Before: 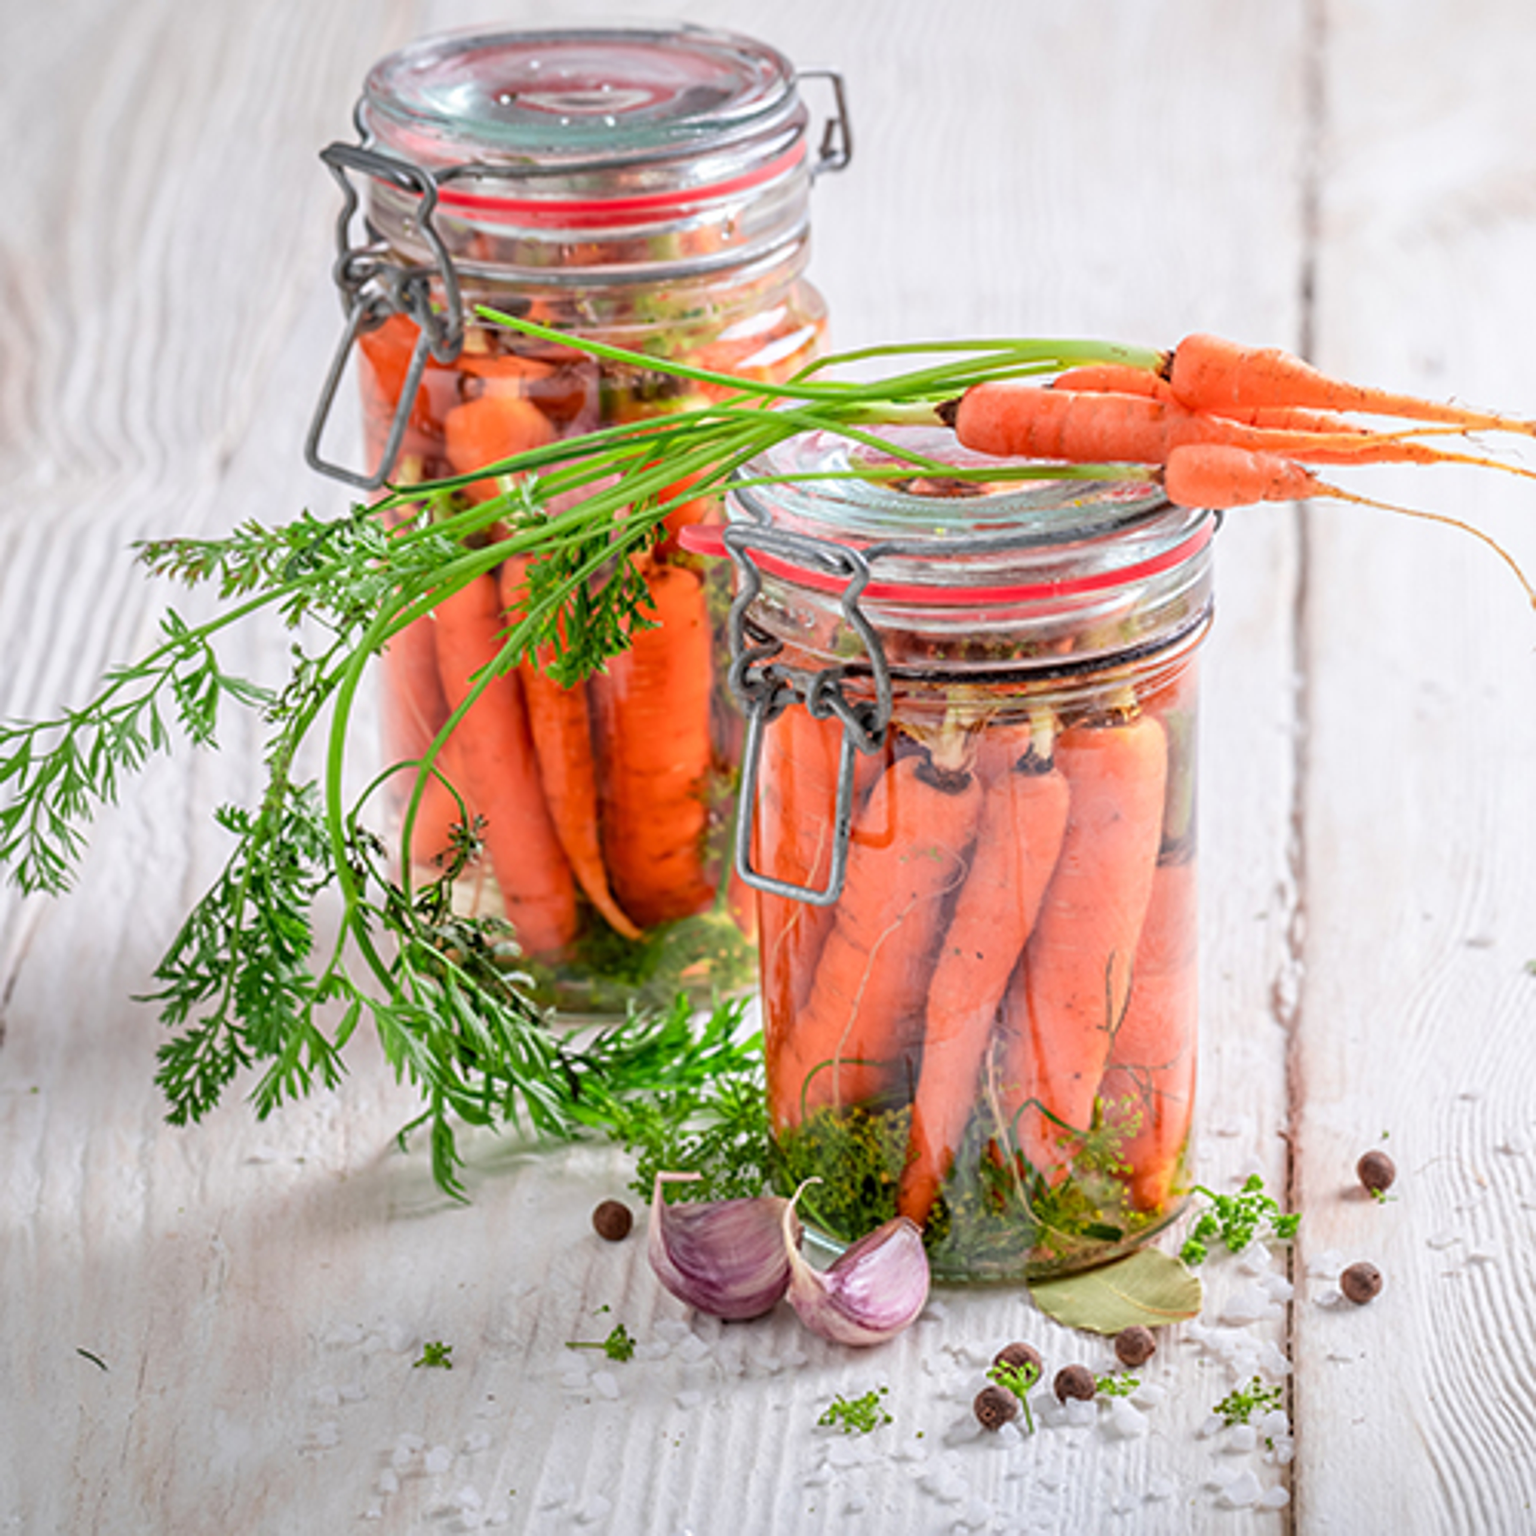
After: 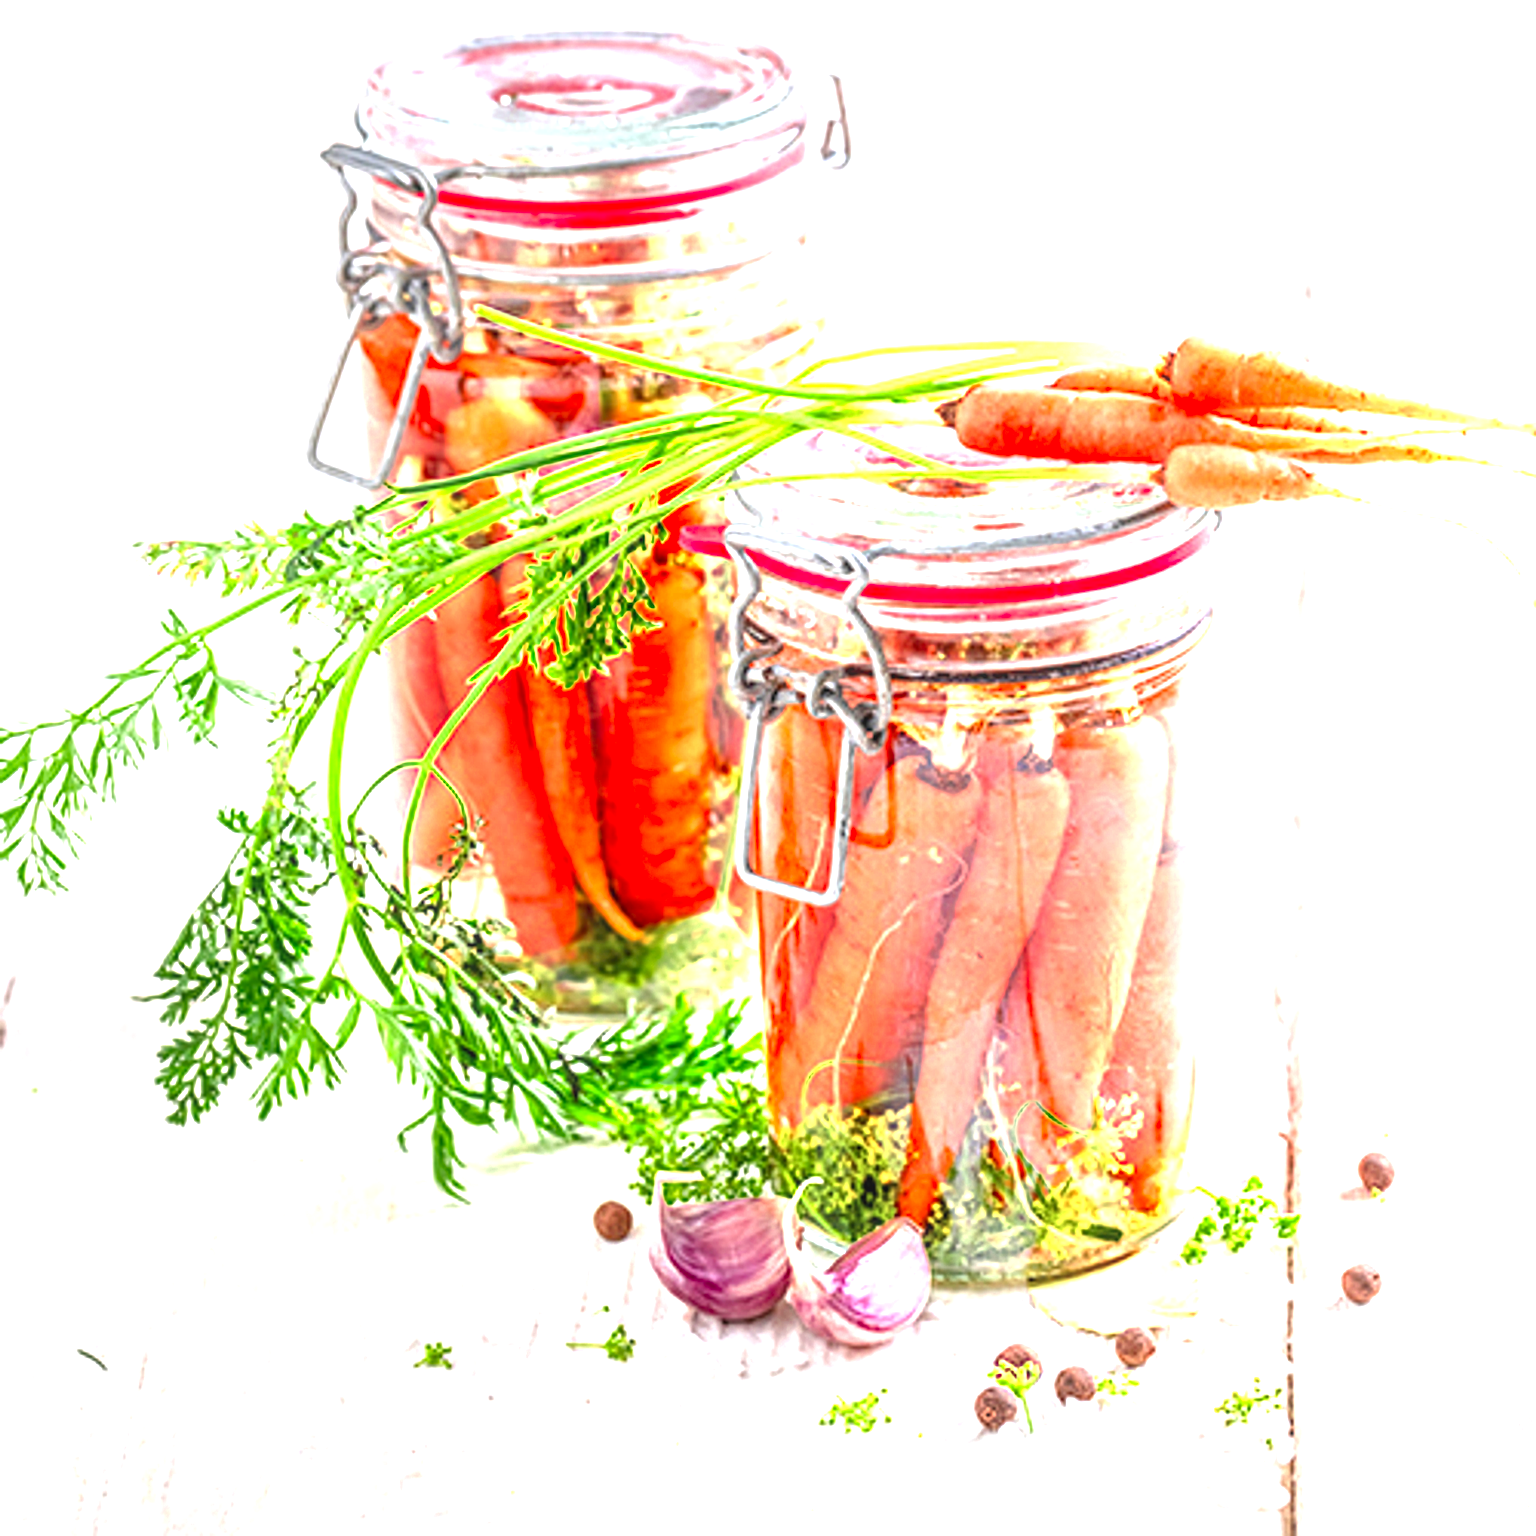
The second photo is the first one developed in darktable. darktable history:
exposure: black level correction 0, exposure 1.668 EV, compensate highlight preservation false
local contrast: highlights 3%, shadows 7%, detail 134%
color zones: curves: ch0 [(0.004, 0.305) (0.261, 0.623) (0.389, 0.399) (0.708, 0.571) (0.947, 0.34)]; ch1 [(0.025, 0.645) (0.229, 0.584) (0.326, 0.551) (0.484, 0.262) (0.757, 0.643)]
